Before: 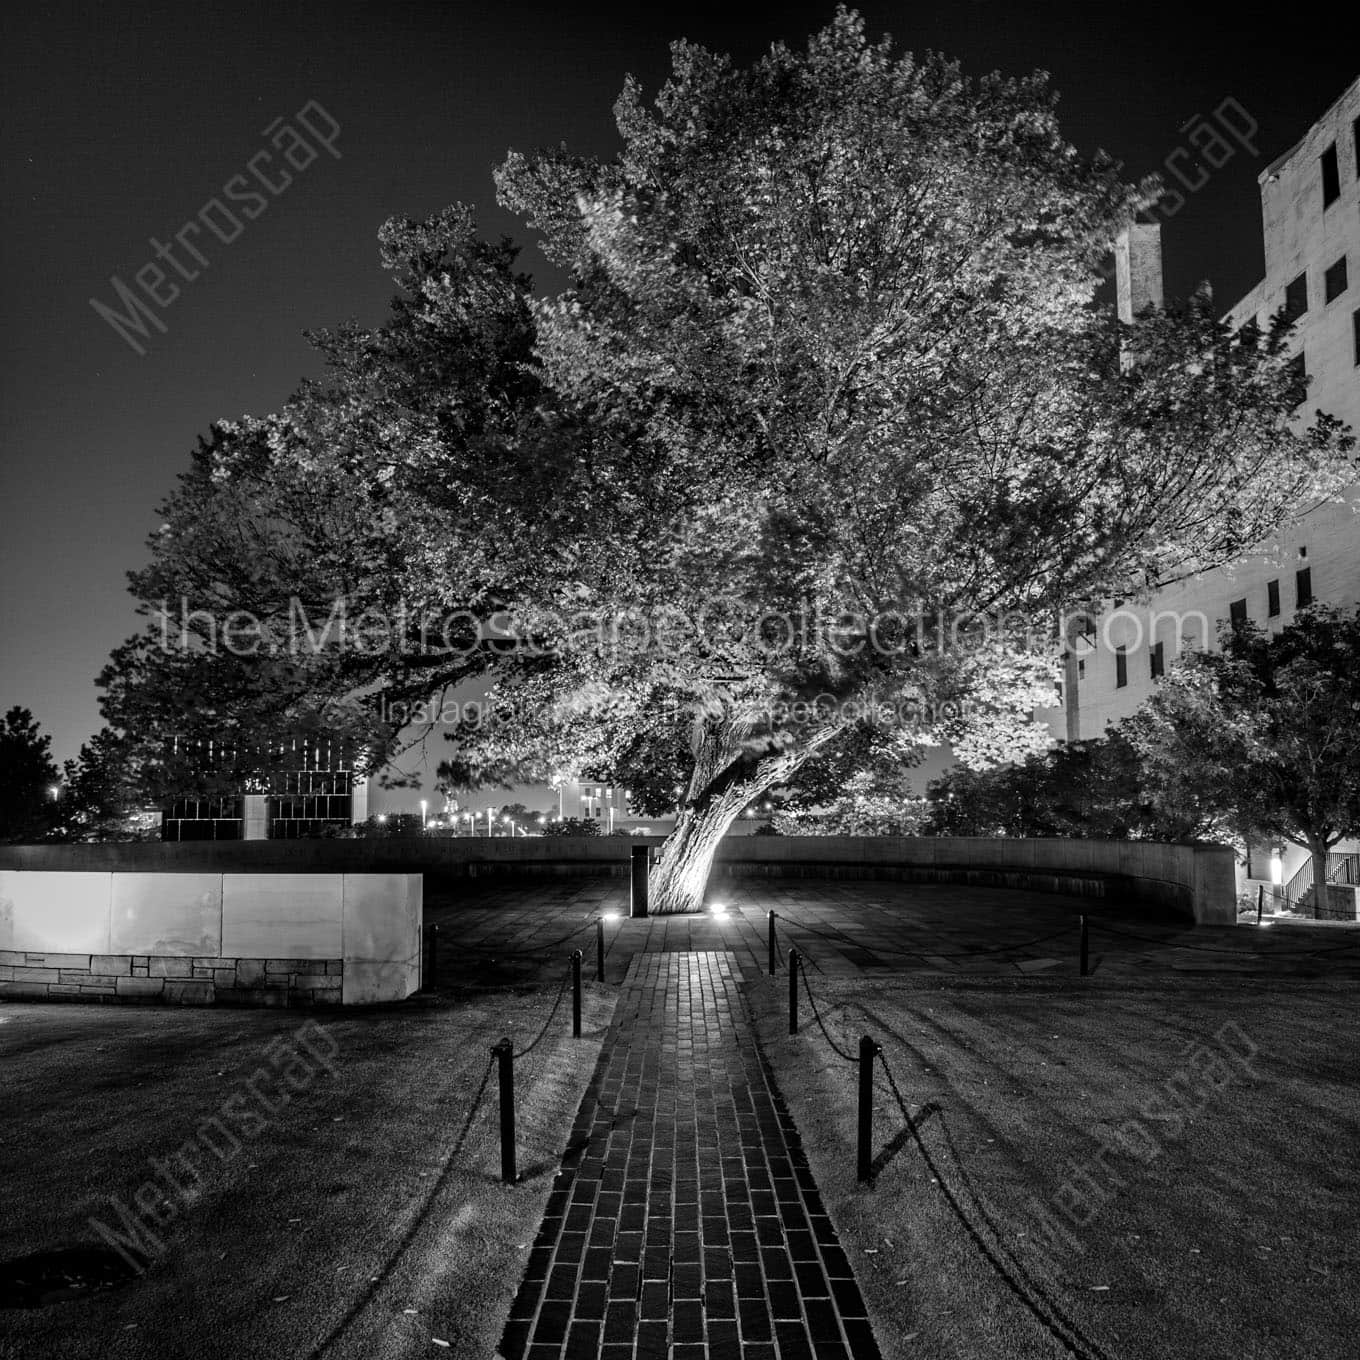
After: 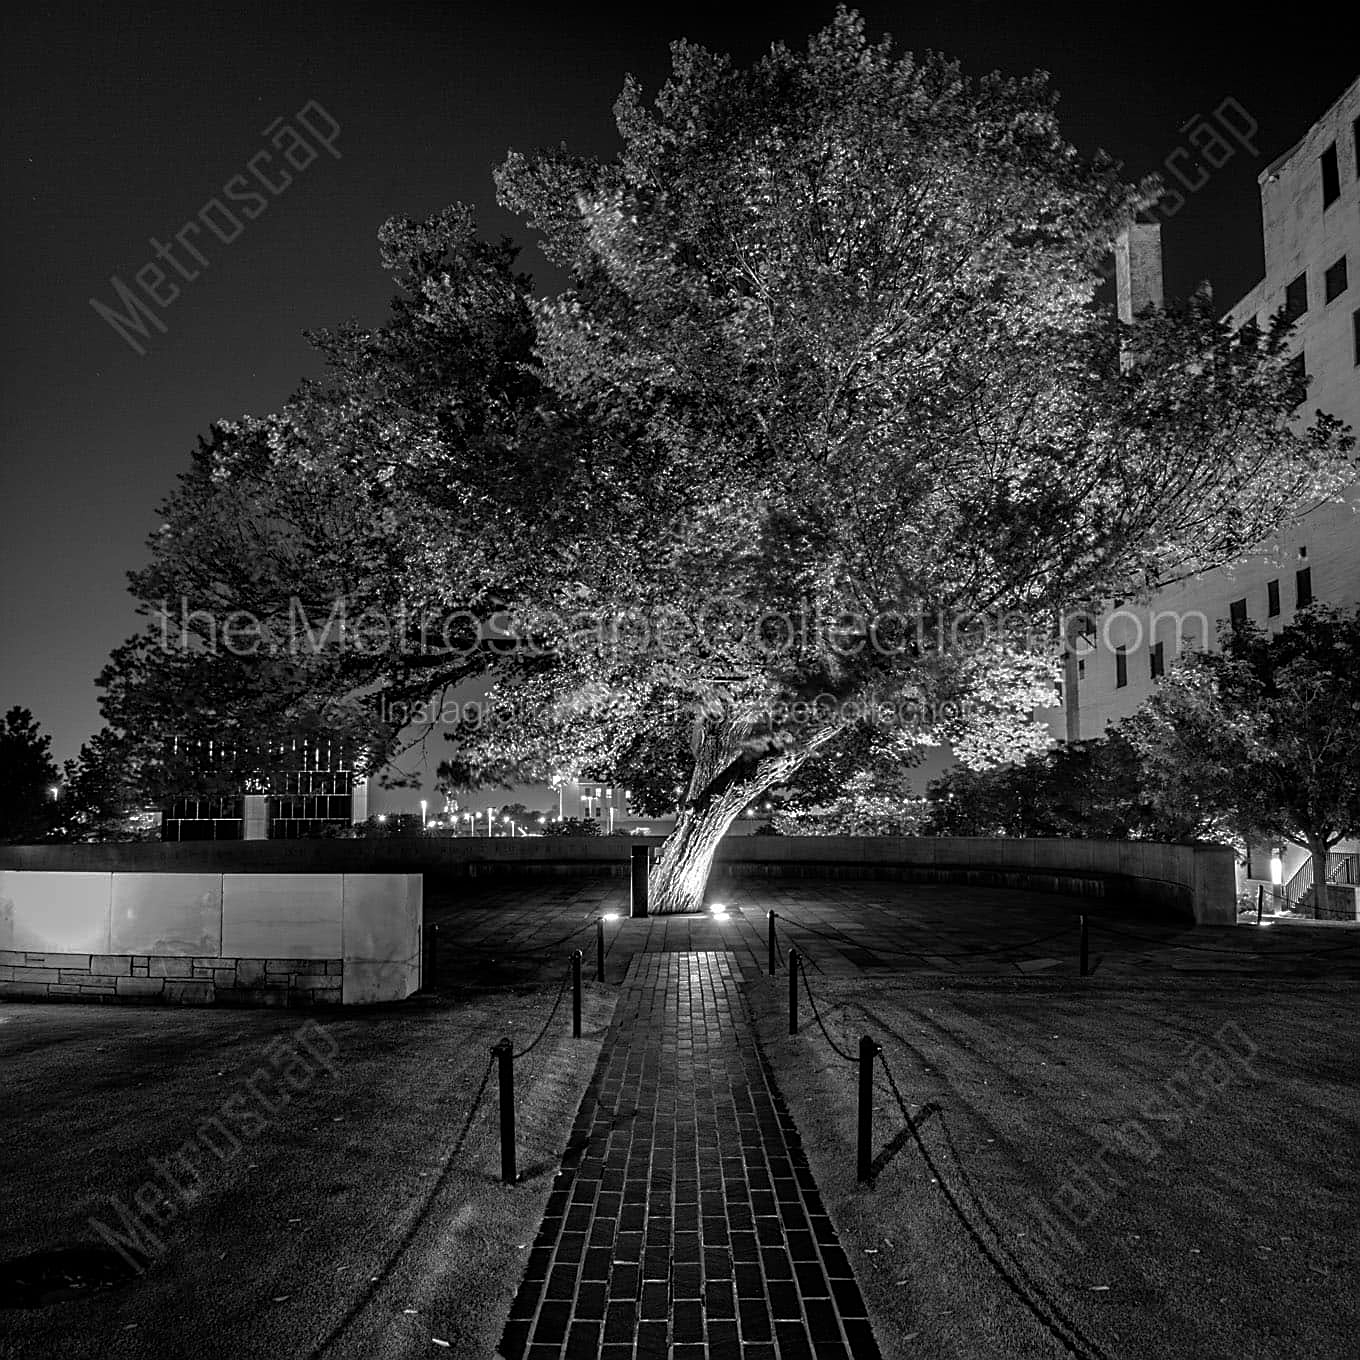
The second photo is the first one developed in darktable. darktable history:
color balance rgb: perceptual saturation grading › global saturation 2.12%, perceptual saturation grading › highlights -2.432%, perceptual saturation grading › mid-tones 3.673%, perceptual saturation grading › shadows 8.823%
sharpen: on, module defaults
base curve: curves: ch0 [(0, 0) (0.595, 0.418) (1, 1)], exposure shift 0.01
